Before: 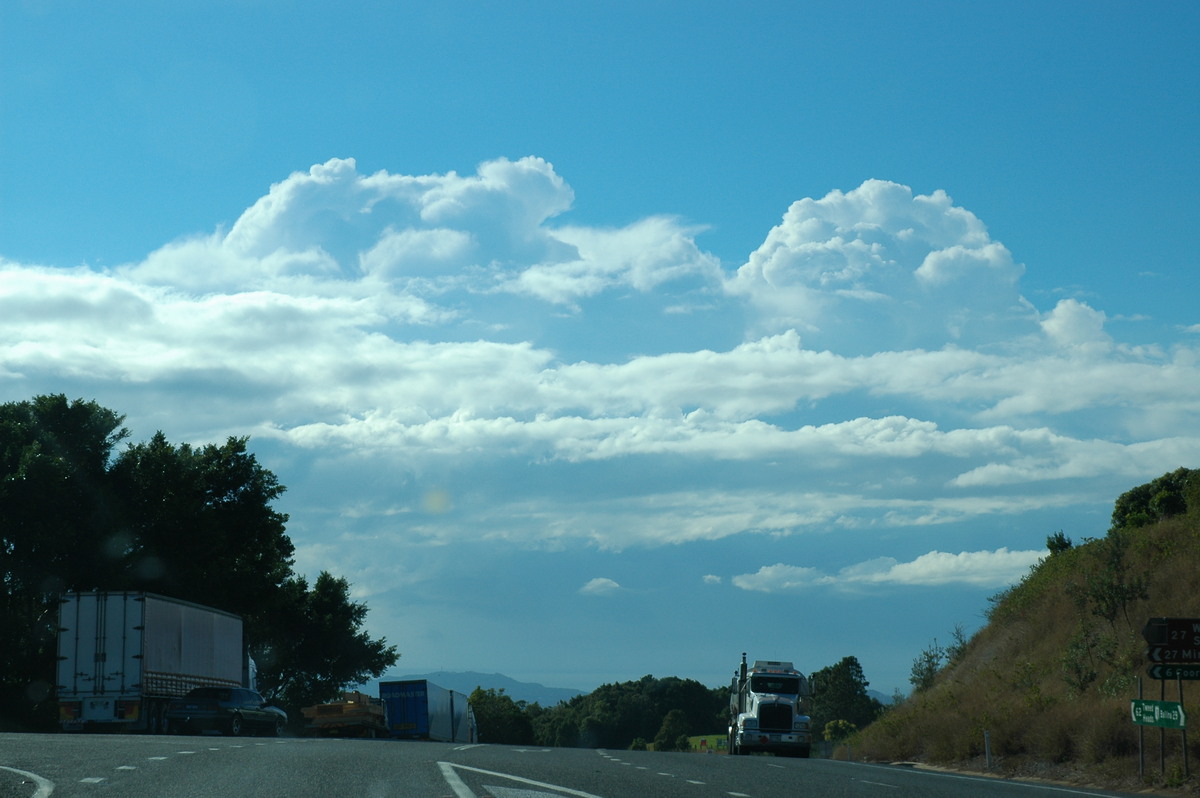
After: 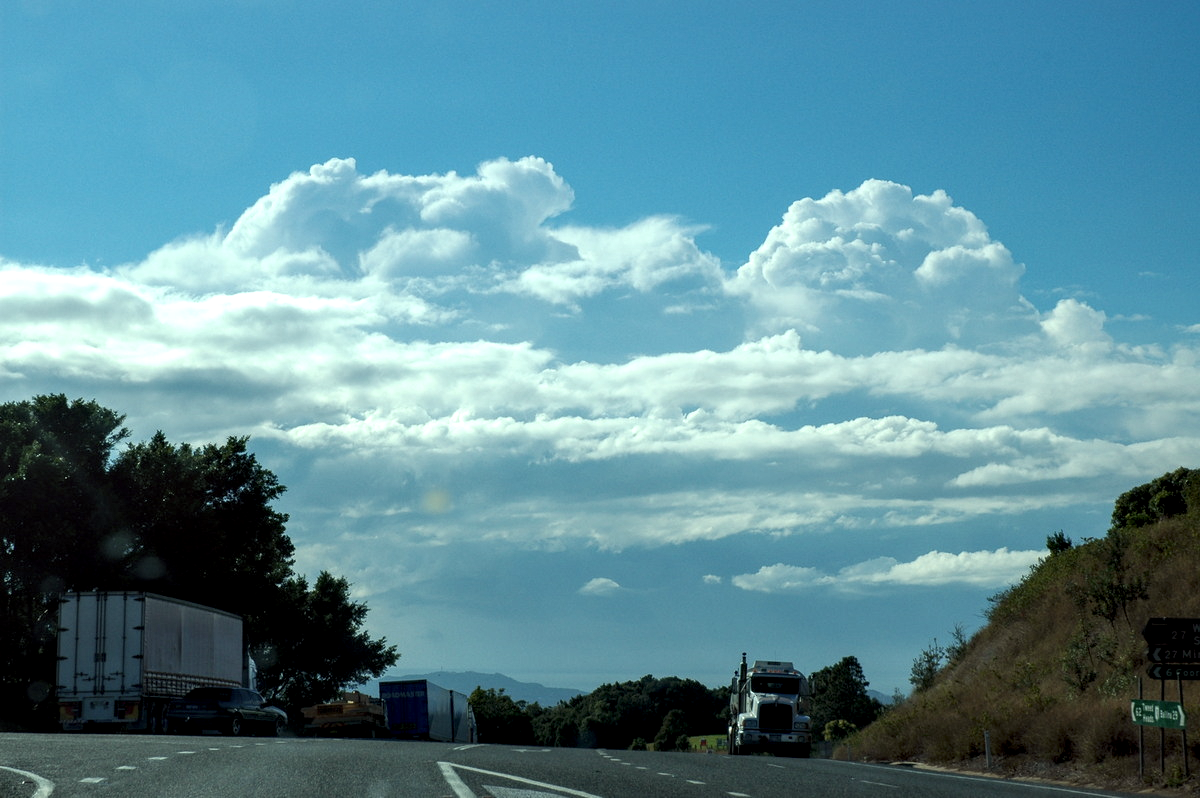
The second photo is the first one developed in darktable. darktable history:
exposure: compensate highlight preservation false
local contrast: highlights 60%, shadows 60%, detail 160%
color correction: highlights a* -1.01, highlights b* 4.48, shadows a* 3.64
